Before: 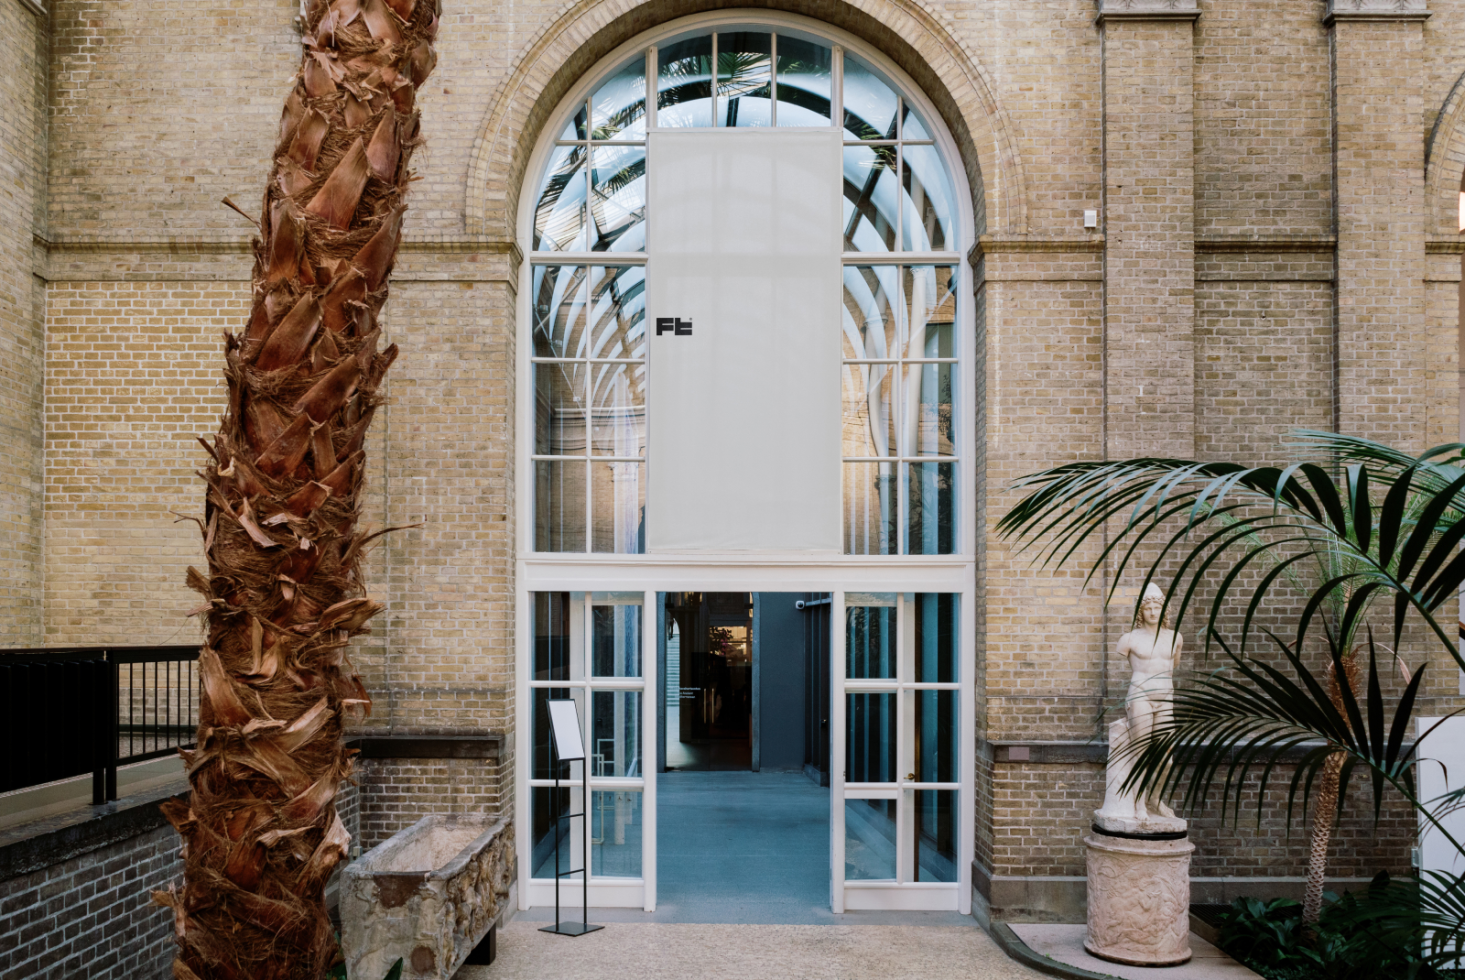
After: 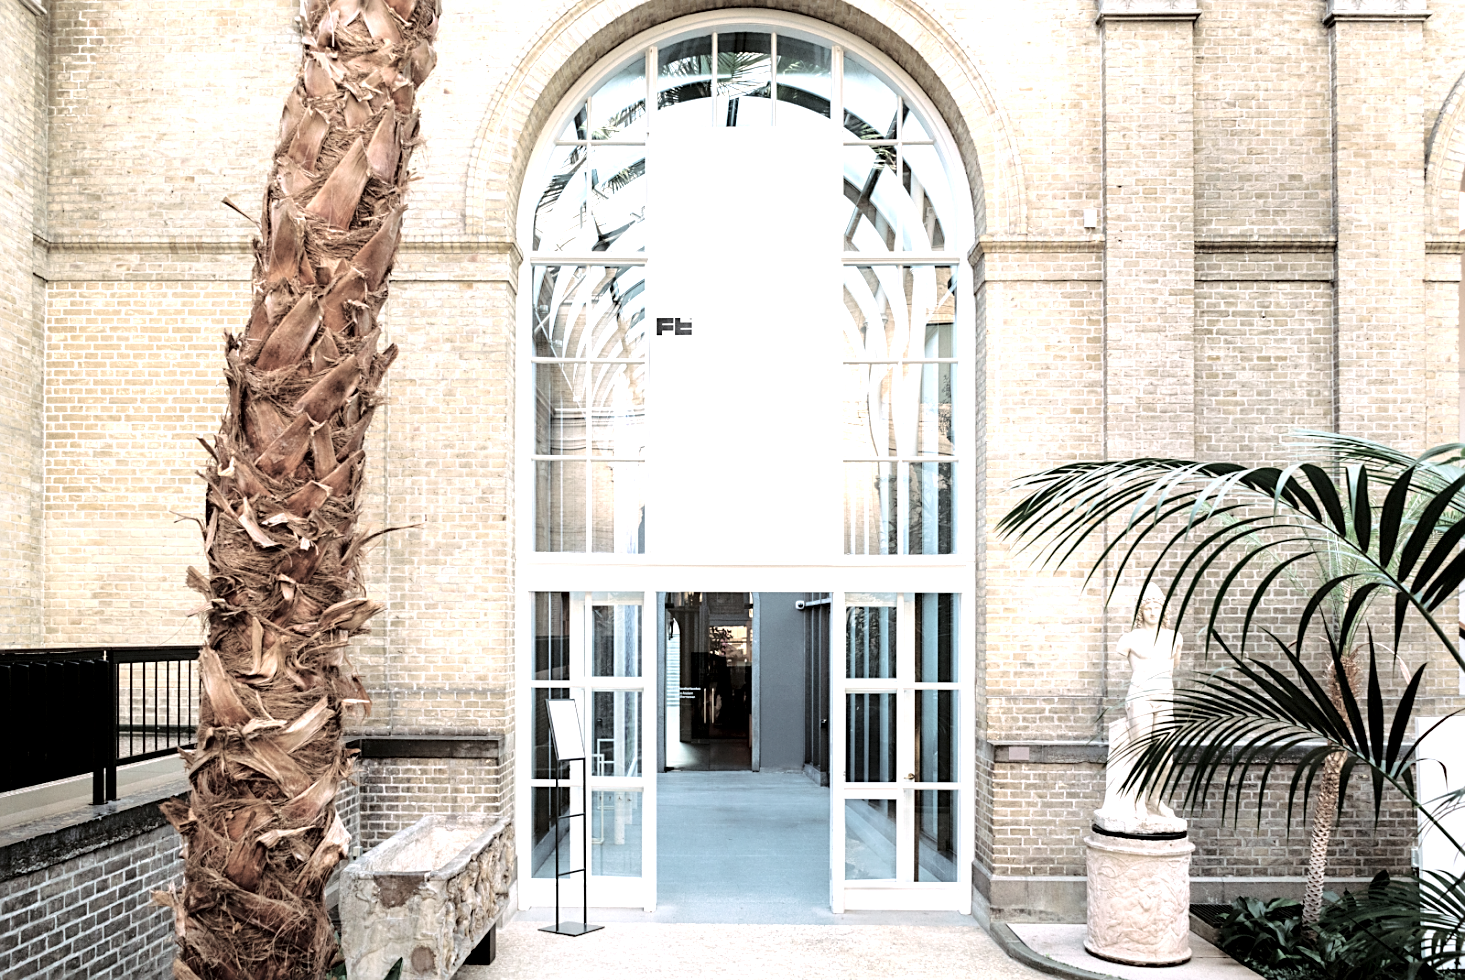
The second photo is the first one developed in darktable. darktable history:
tone curve: curves: ch0 [(0, 0) (0.26, 0.424) (0.417, 0.585) (1, 1)], color space Lab, independent channels, preserve colors none
tone equalizer: edges refinement/feathering 500, mask exposure compensation -1.57 EV, preserve details no
exposure: black level correction 0.001, exposure 1.398 EV, compensate highlight preservation false
color correction: highlights b* 0.029, saturation 0.51
sharpen: on, module defaults
